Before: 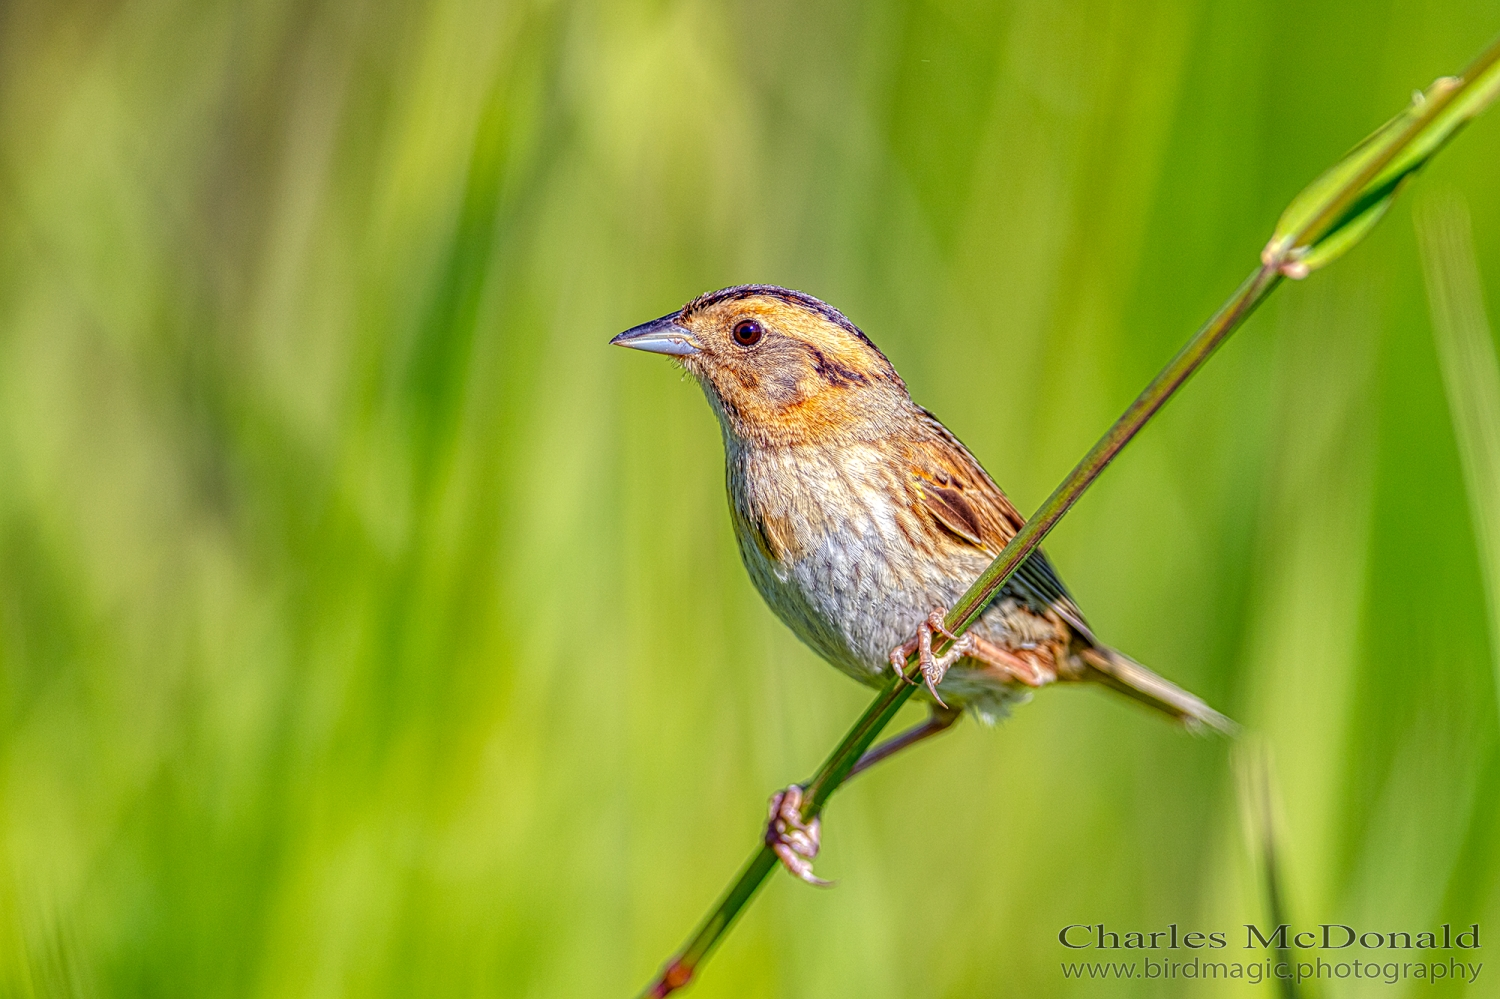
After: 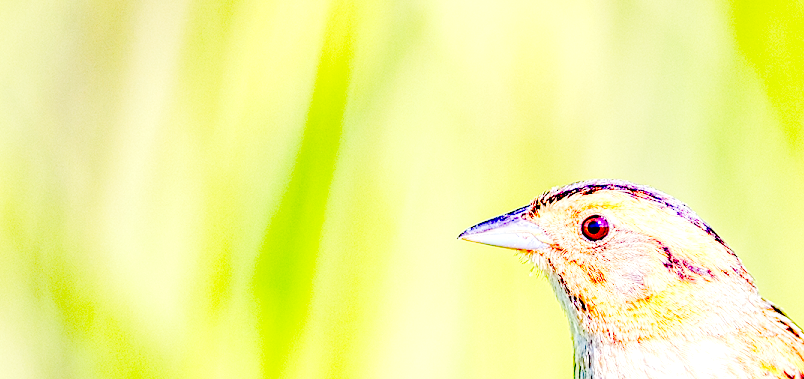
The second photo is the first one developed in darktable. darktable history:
exposure: exposure 1.21 EV, compensate highlight preservation false
contrast brightness saturation: saturation 0.178
tone curve: curves: ch0 [(0, 0) (0.003, 0.01) (0.011, 0.01) (0.025, 0.011) (0.044, 0.019) (0.069, 0.032) (0.1, 0.054) (0.136, 0.088) (0.177, 0.138) (0.224, 0.214) (0.277, 0.297) (0.335, 0.391) (0.399, 0.469) (0.468, 0.551) (0.543, 0.622) (0.623, 0.699) (0.709, 0.775) (0.801, 0.85) (0.898, 0.929) (1, 1)], preserve colors none
crop: left 10.191%, top 10.528%, right 36.195%, bottom 51.45%
base curve: curves: ch0 [(0, 0) (0.036, 0.01) (0.123, 0.254) (0.258, 0.504) (0.507, 0.748) (1, 1)], preserve colors none
